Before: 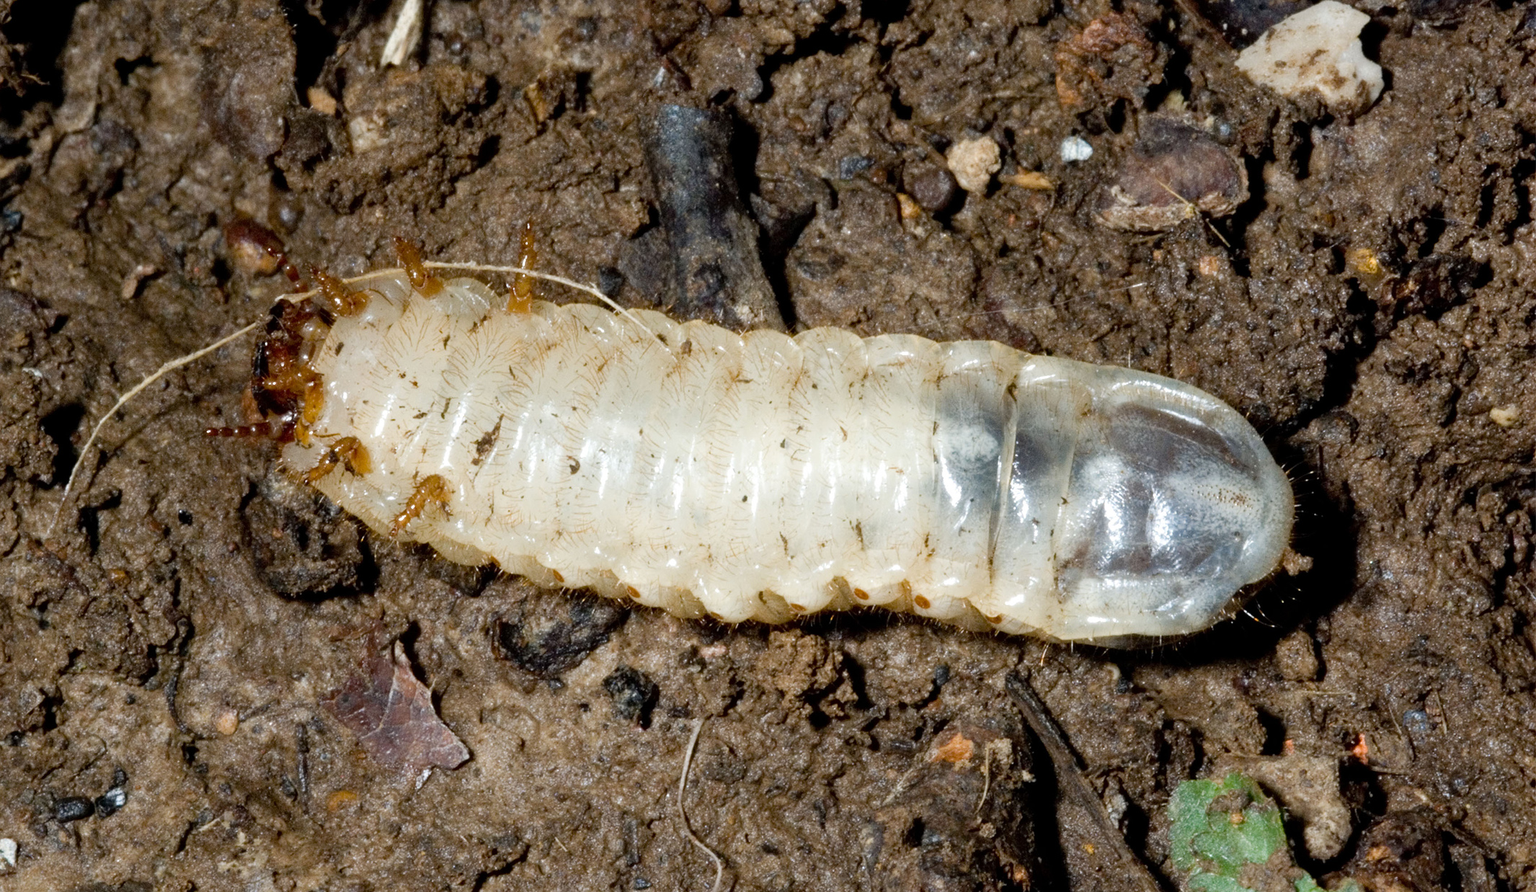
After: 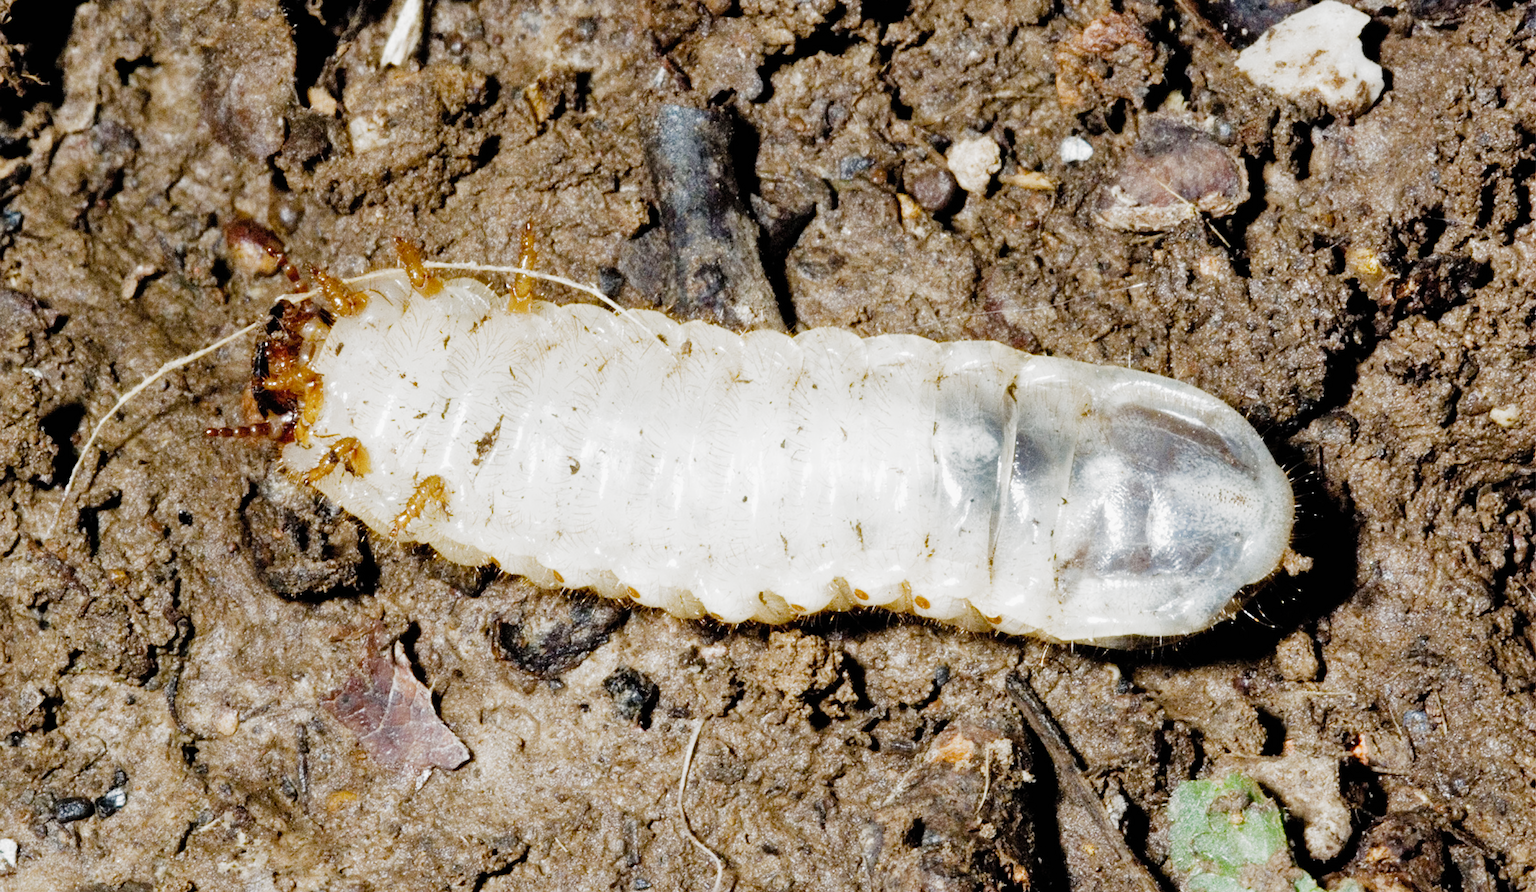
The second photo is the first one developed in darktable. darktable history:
shadows and highlights: shadows 52, highlights -28.38, soften with gaussian
exposure: black level correction 0, exposure 1.287 EV, compensate highlight preservation false
filmic rgb: black relative exposure -8.01 EV, white relative exposure 3.95 EV, threshold 5.97 EV, hardness 4.13, contrast 0.993, preserve chrominance no, color science v5 (2021), contrast in shadows safe, contrast in highlights safe, enable highlight reconstruction true
